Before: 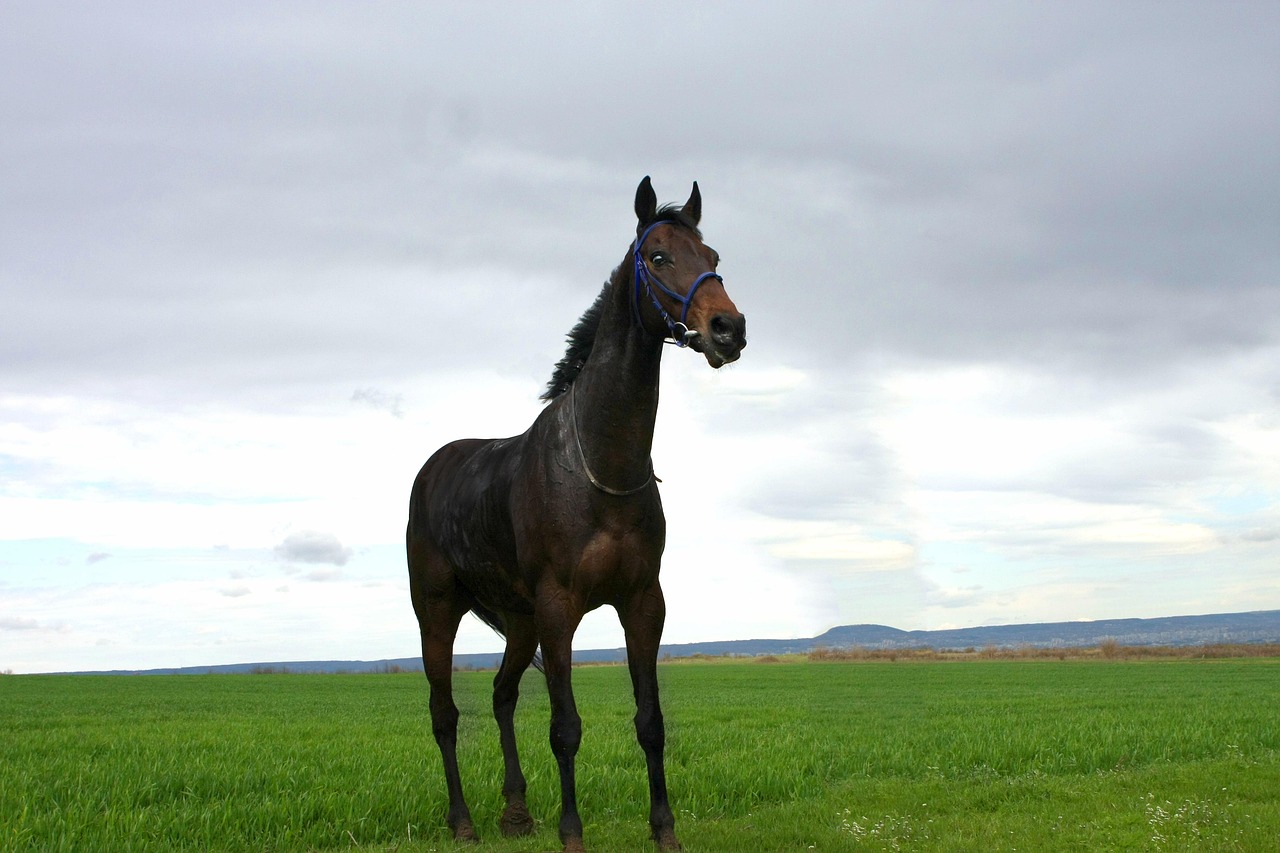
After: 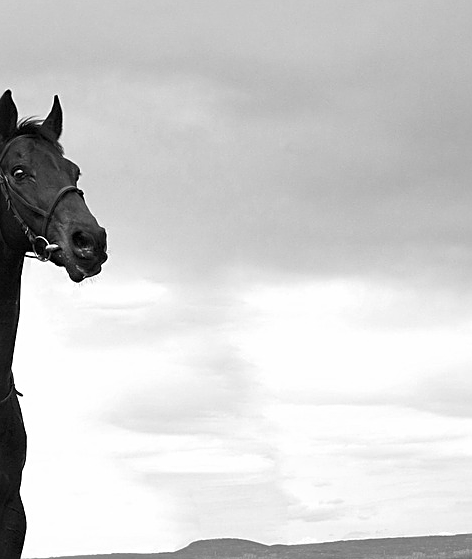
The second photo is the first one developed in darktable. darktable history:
sharpen: on, module defaults
crop and rotate: left 49.936%, top 10.094%, right 13.136%, bottom 24.256%
monochrome: on, module defaults
contrast brightness saturation: saturation -0.04
